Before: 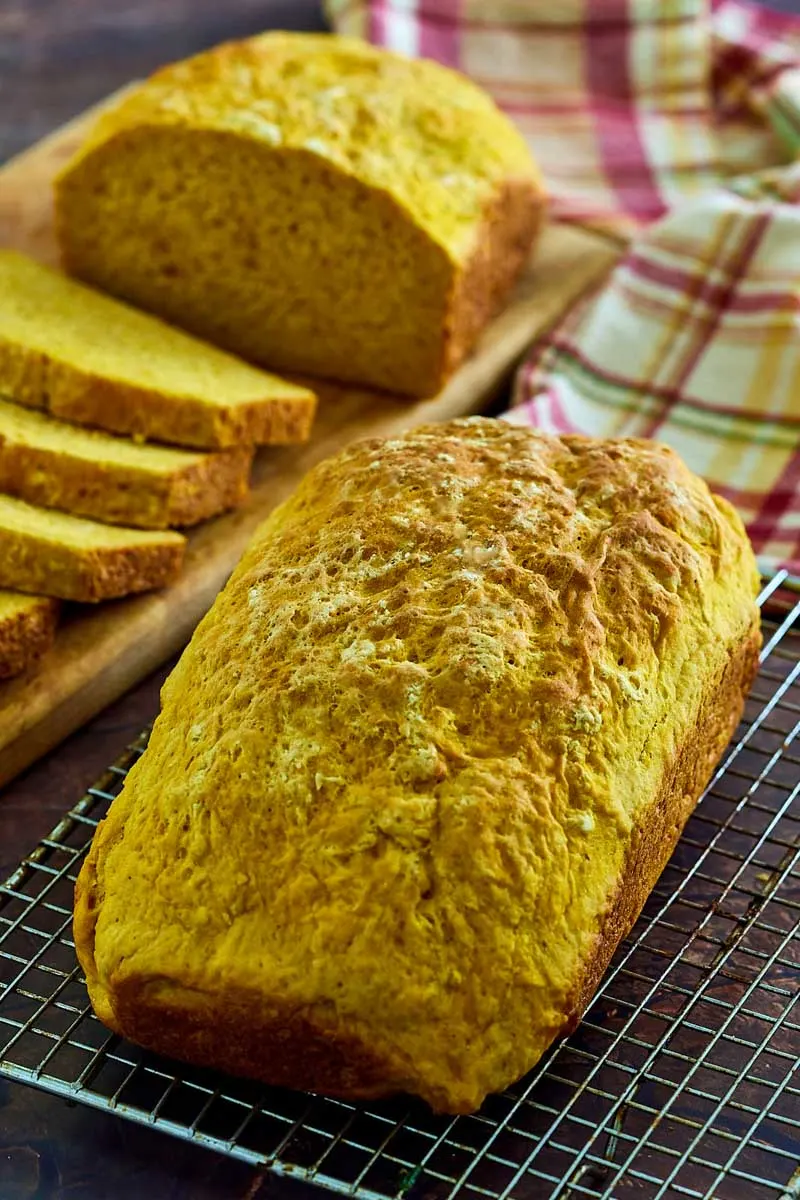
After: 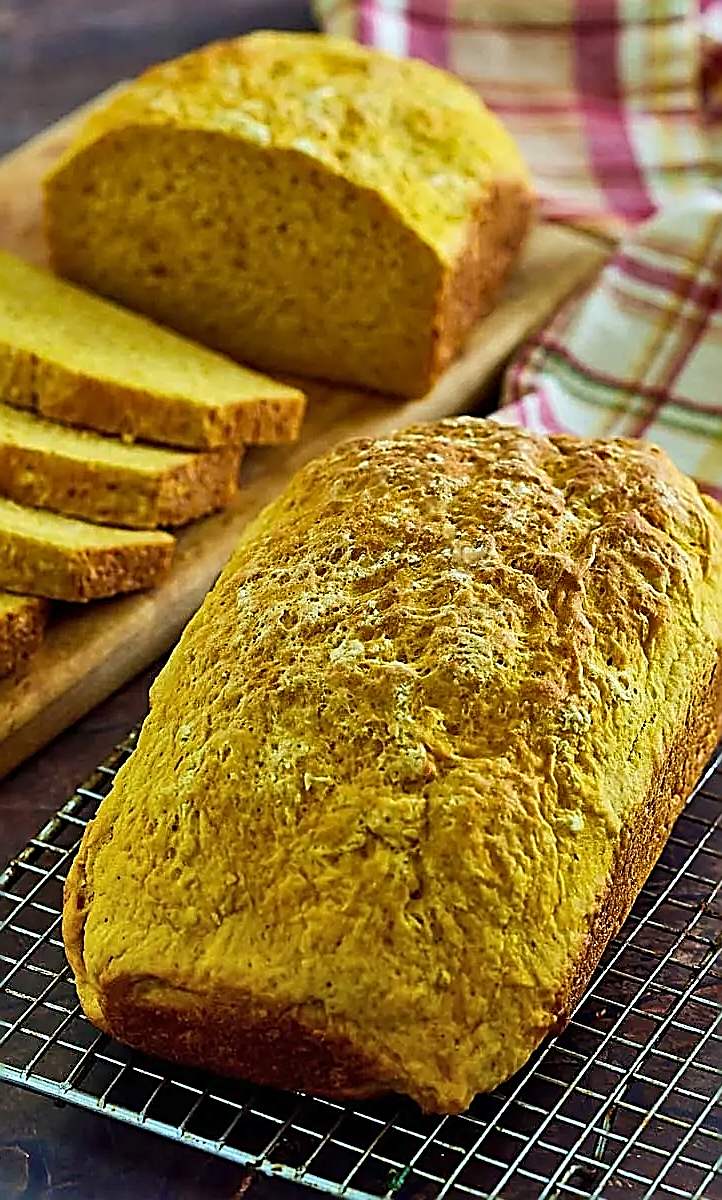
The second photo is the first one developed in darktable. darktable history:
base curve: curves: ch0 [(0, 0) (0.283, 0.295) (1, 1)]
crop and rotate: left 1.388%, right 8.248%
sharpen: amount 1.878
shadows and highlights: radius 131.14, soften with gaussian
